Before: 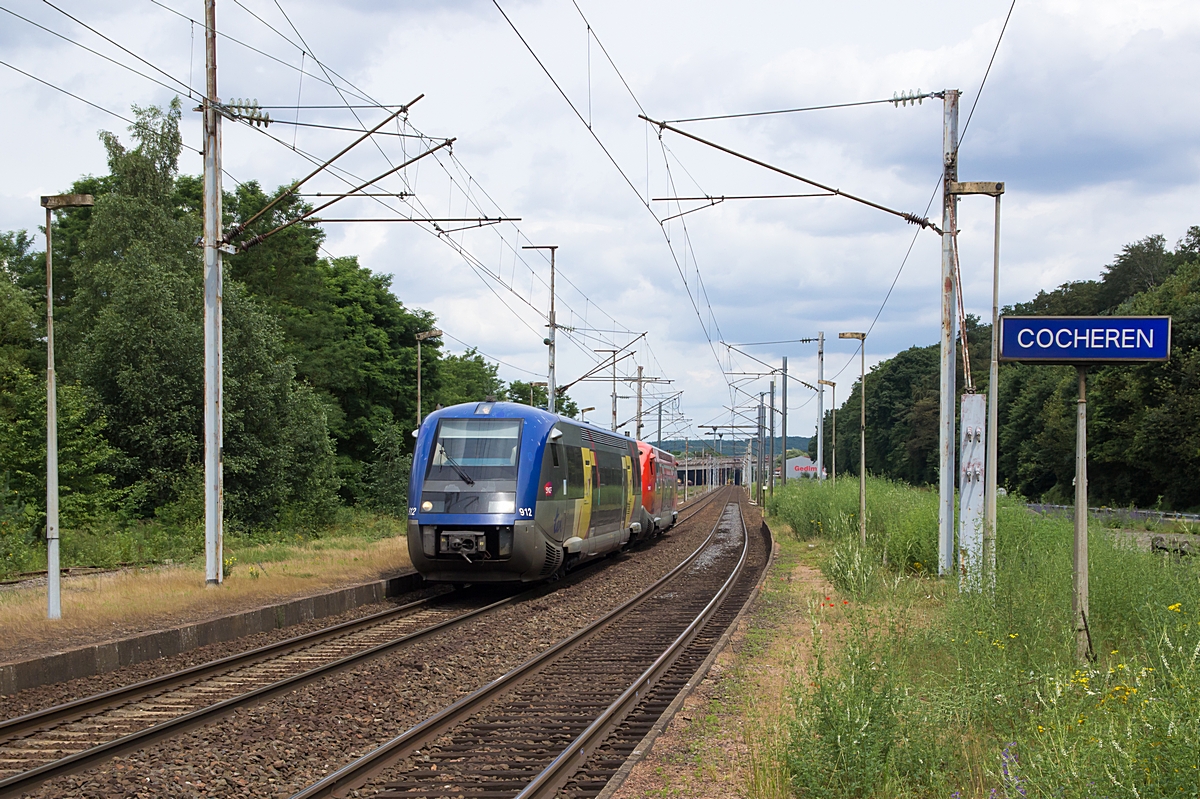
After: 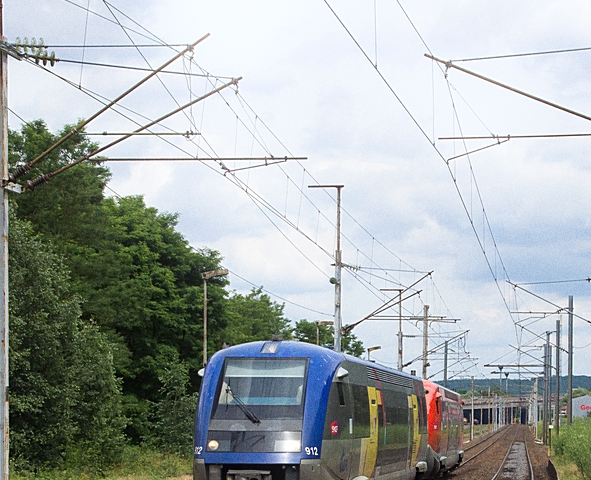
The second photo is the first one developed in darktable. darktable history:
crop: left 17.835%, top 7.675%, right 32.881%, bottom 32.213%
bloom: size 9%, threshold 100%, strength 7%
grain: coarseness 0.47 ISO
